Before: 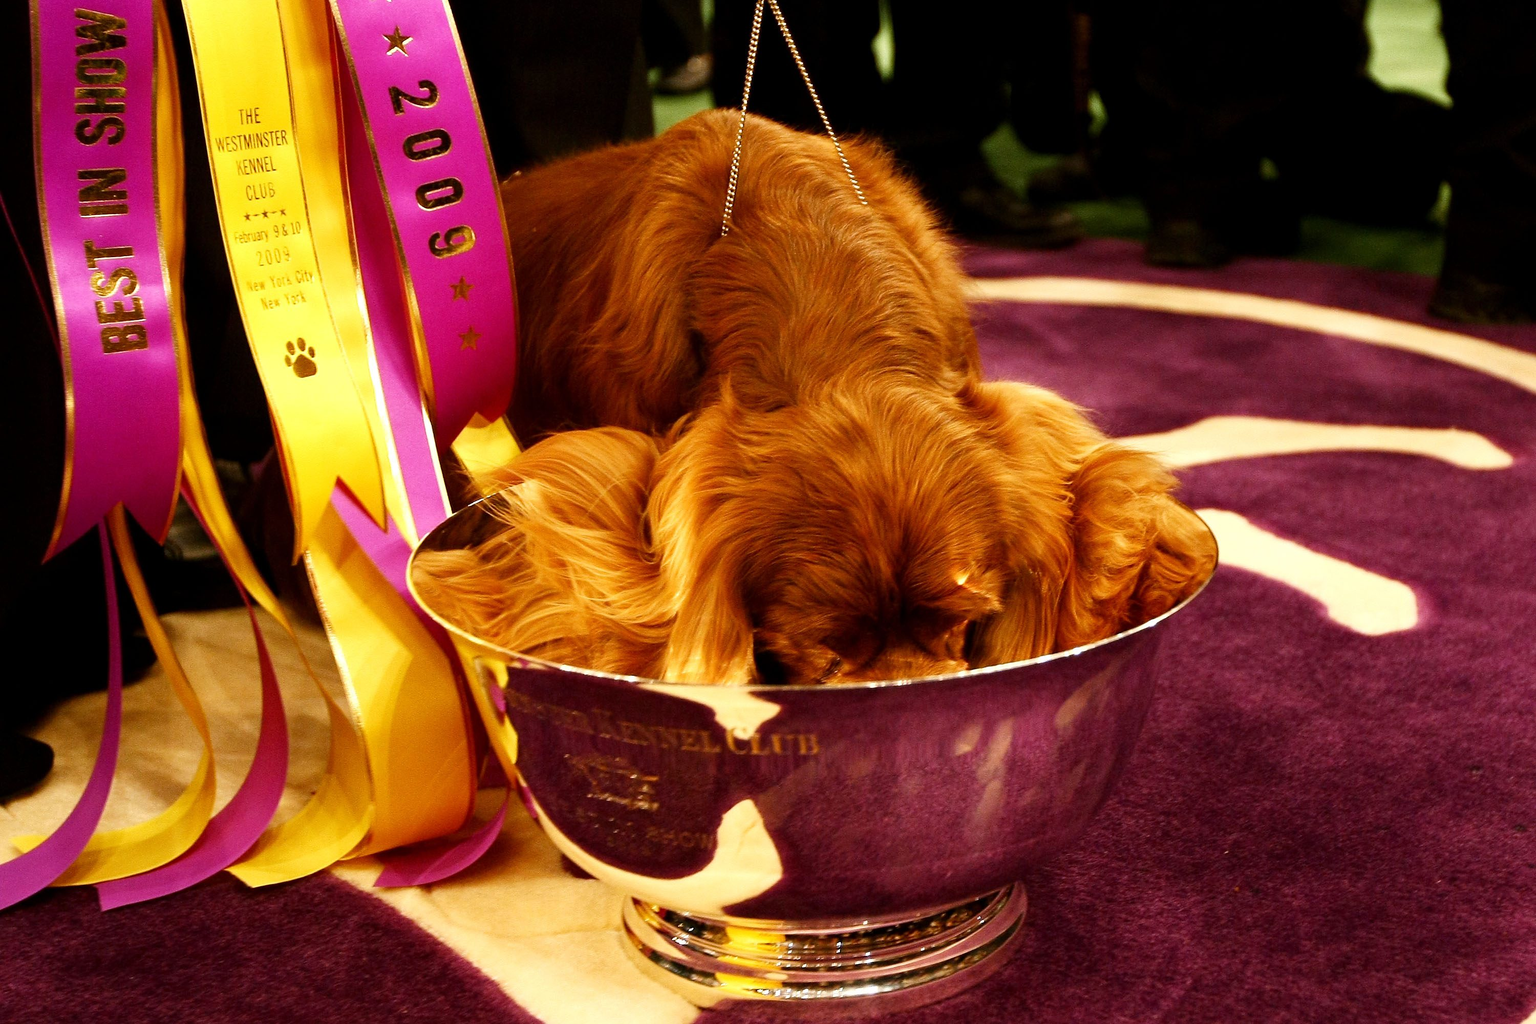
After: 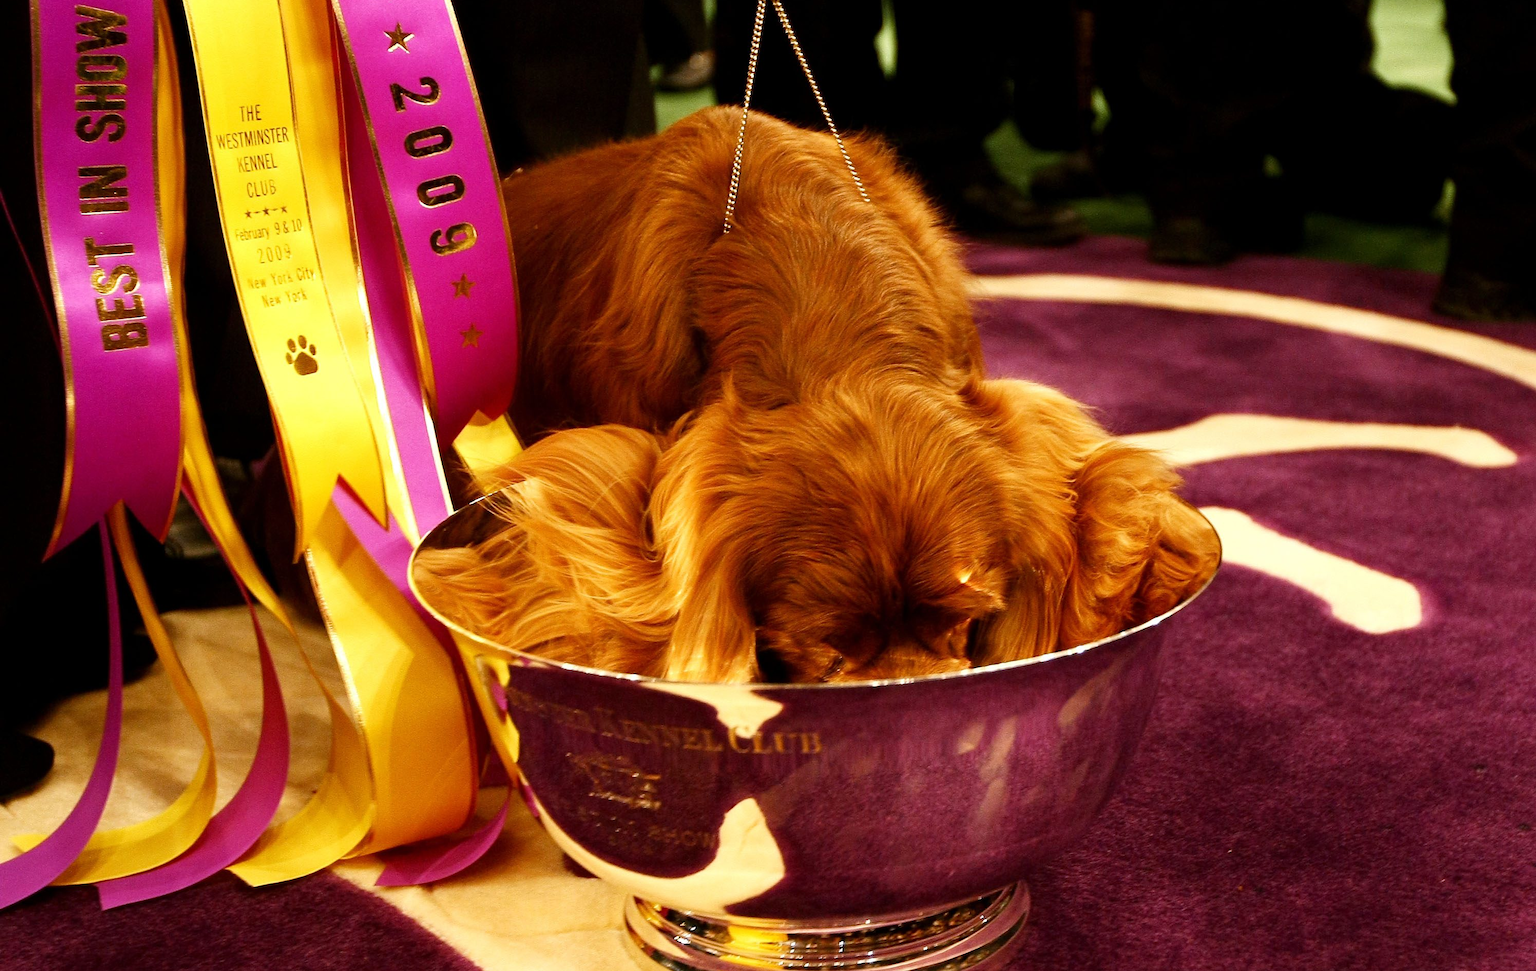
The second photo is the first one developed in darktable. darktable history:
crop: top 0.36%, right 0.265%, bottom 5.014%
